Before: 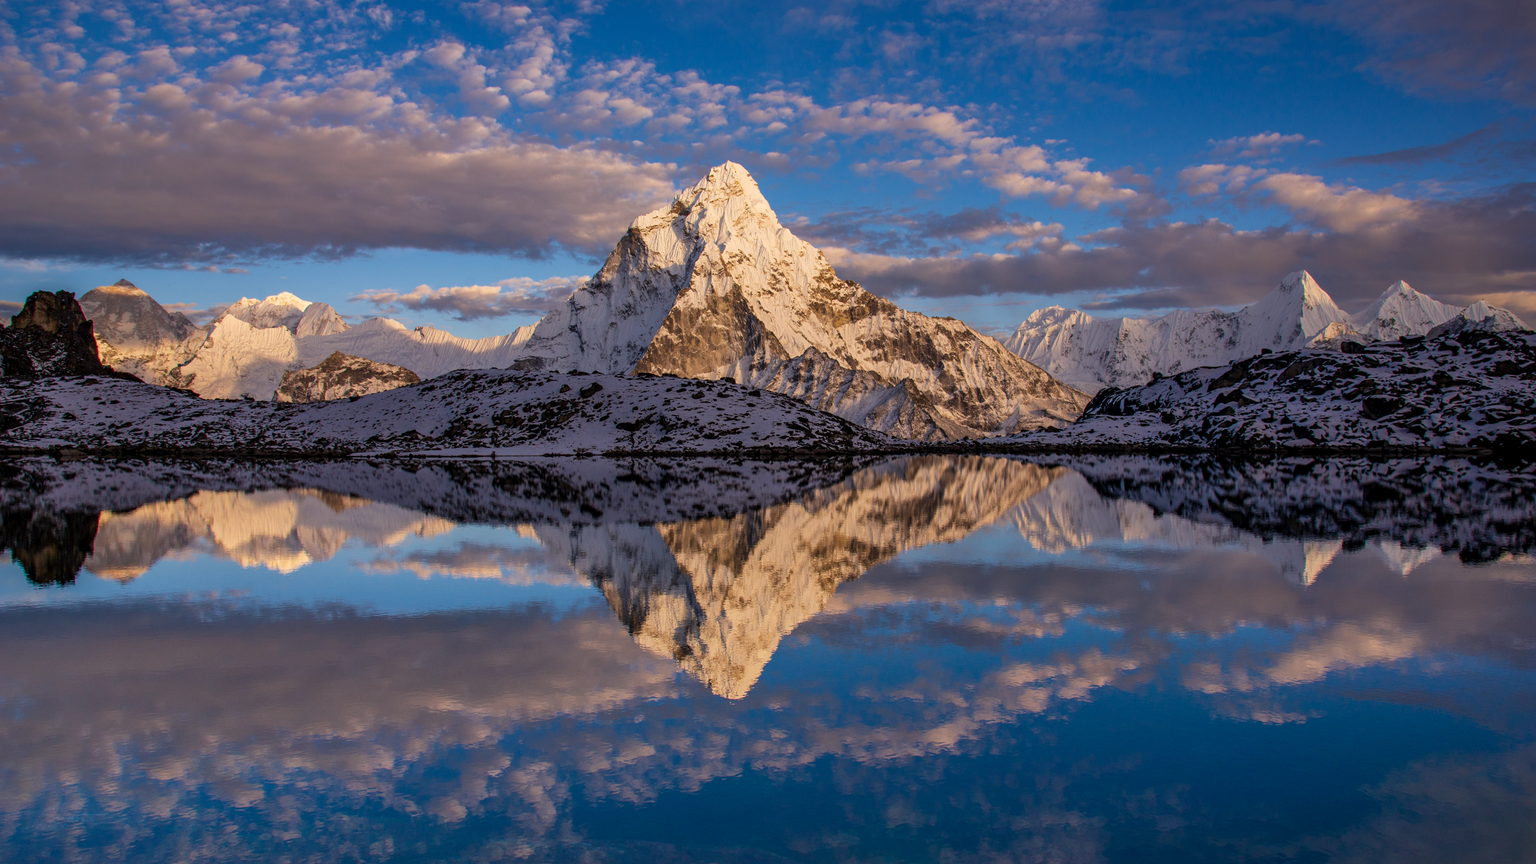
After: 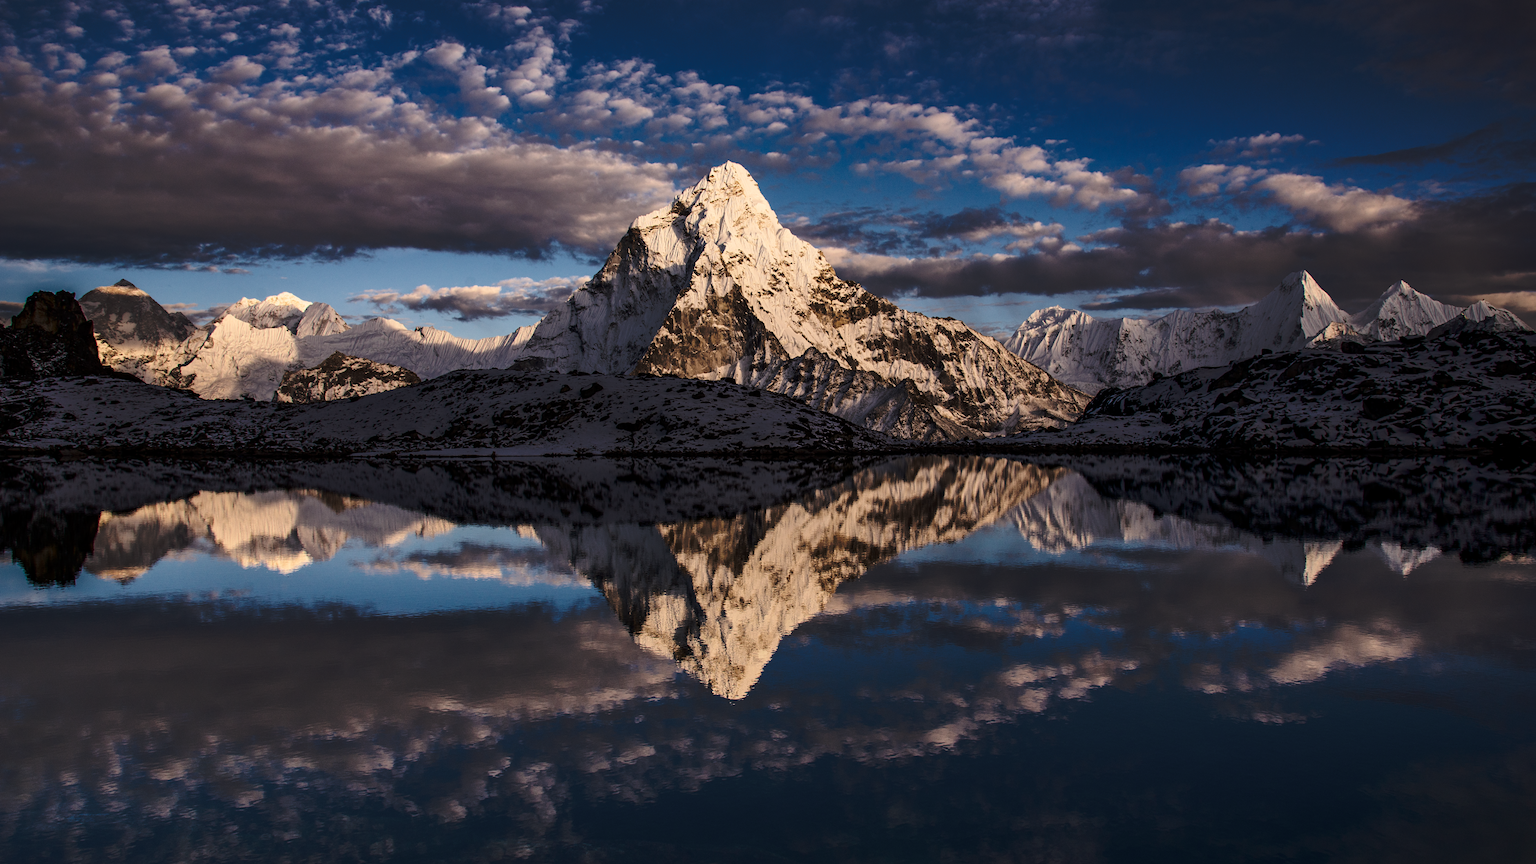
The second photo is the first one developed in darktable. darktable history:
exposure: exposure -0.029 EV, compensate highlight preservation false
contrast brightness saturation: contrast 0.251, saturation -0.324
tone curve: curves: ch0 [(0, 0) (0.003, 0.002) (0.011, 0.007) (0.025, 0.015) (0.044, 0.026) (0.069, 0.041) (0.1, 0.059) (0.136, 0.08) (0.177, 0.105) (0.224, 0.132) (0.277, 0.163) (0.335, 0.198) (0.399, 0.253) (0.468, 0.341) (0.543, 0.435) (0.623, 0.532) (0.709, 0.635) (0.801, 0.745) (0.898, 0.873) (1, 1)], preserve colors none
